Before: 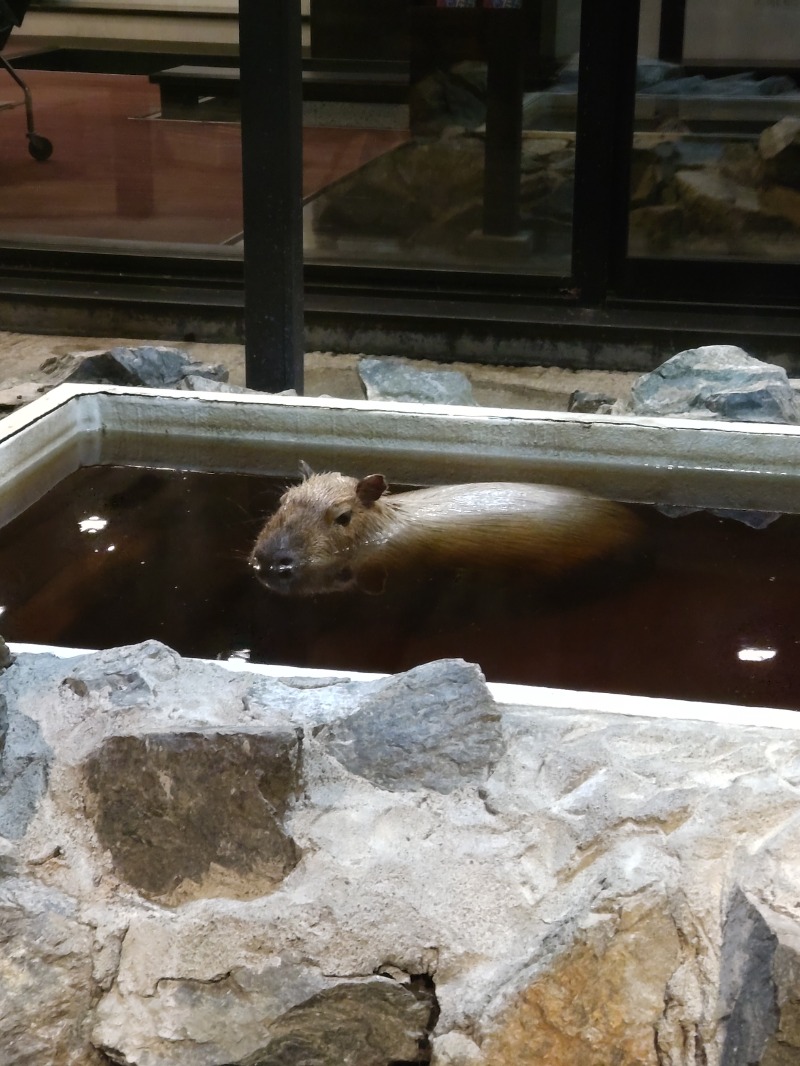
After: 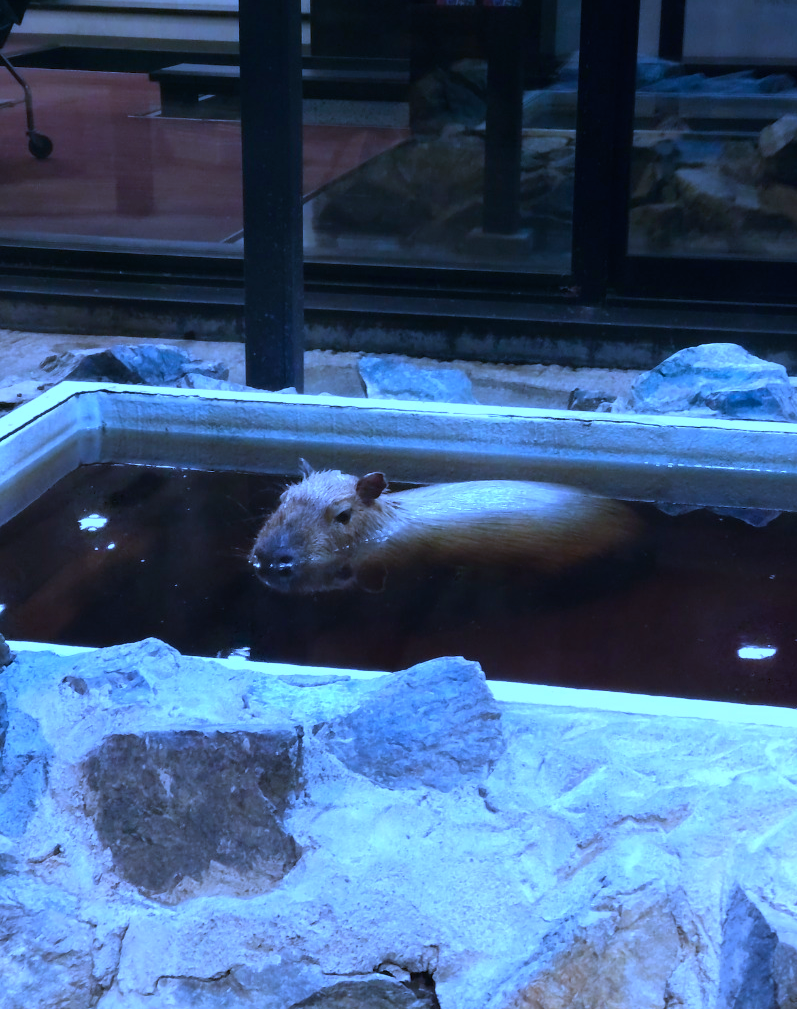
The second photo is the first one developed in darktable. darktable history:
color calibration: illuminant custom, x 0.46, y 0.43, temperature 2621.61 K
crop: top 0.267%, right 0.26%, bottom 5.021%
